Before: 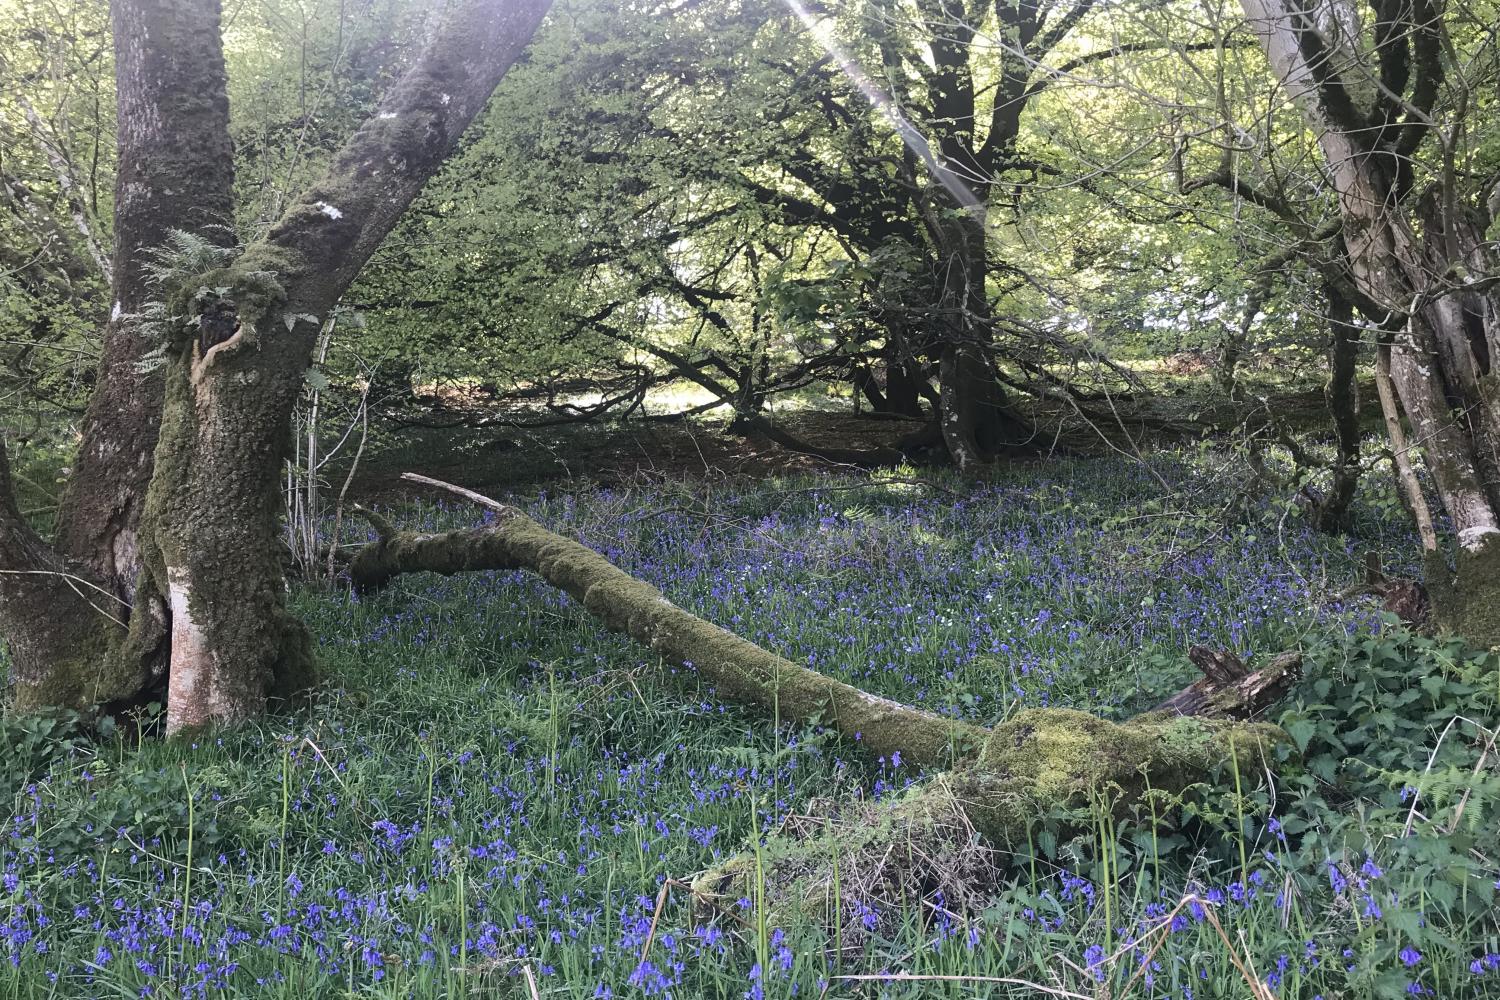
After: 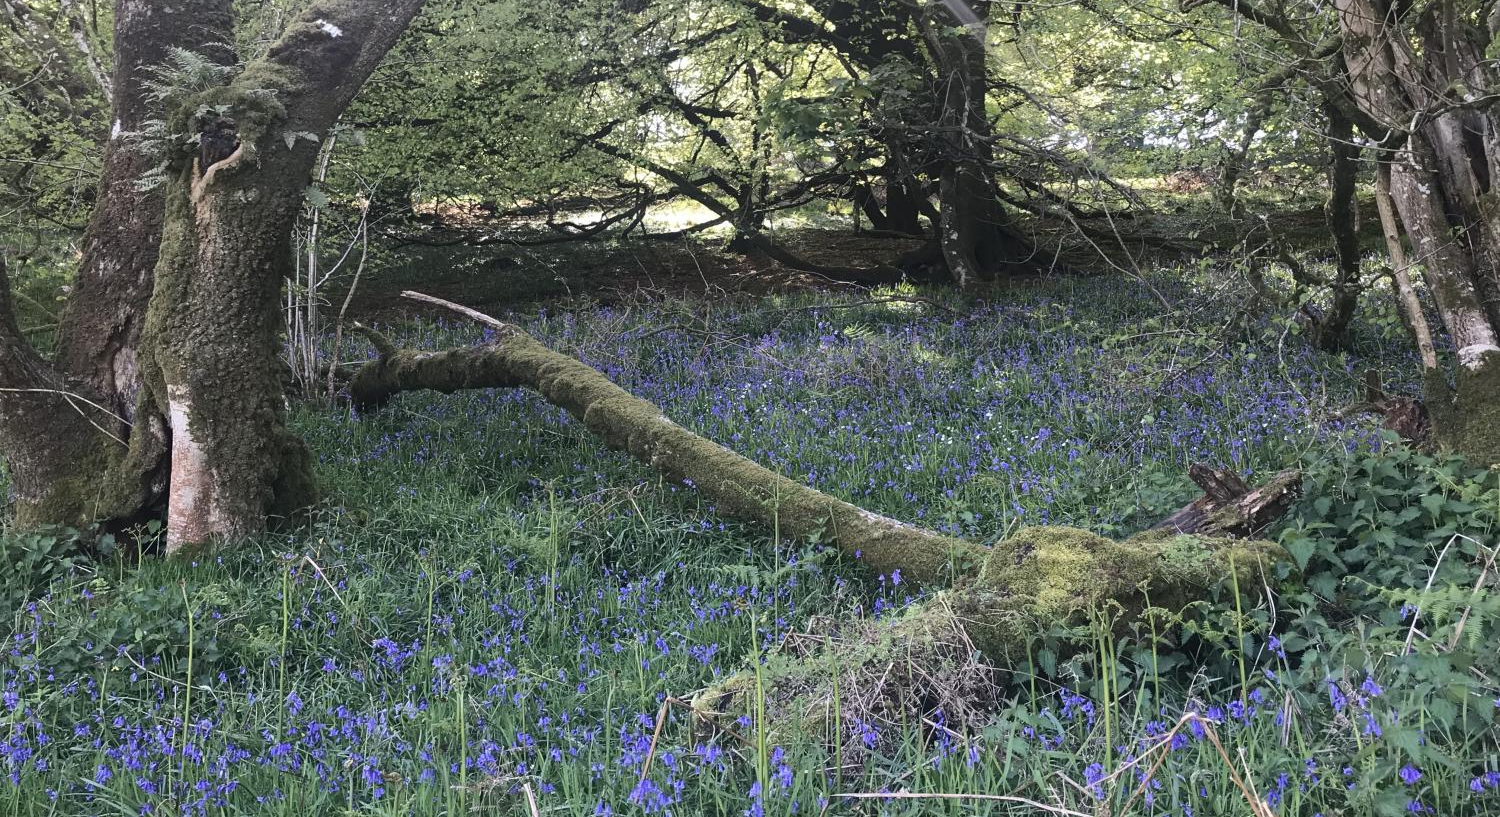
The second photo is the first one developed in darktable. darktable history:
crop and rotate: top 18.206%
